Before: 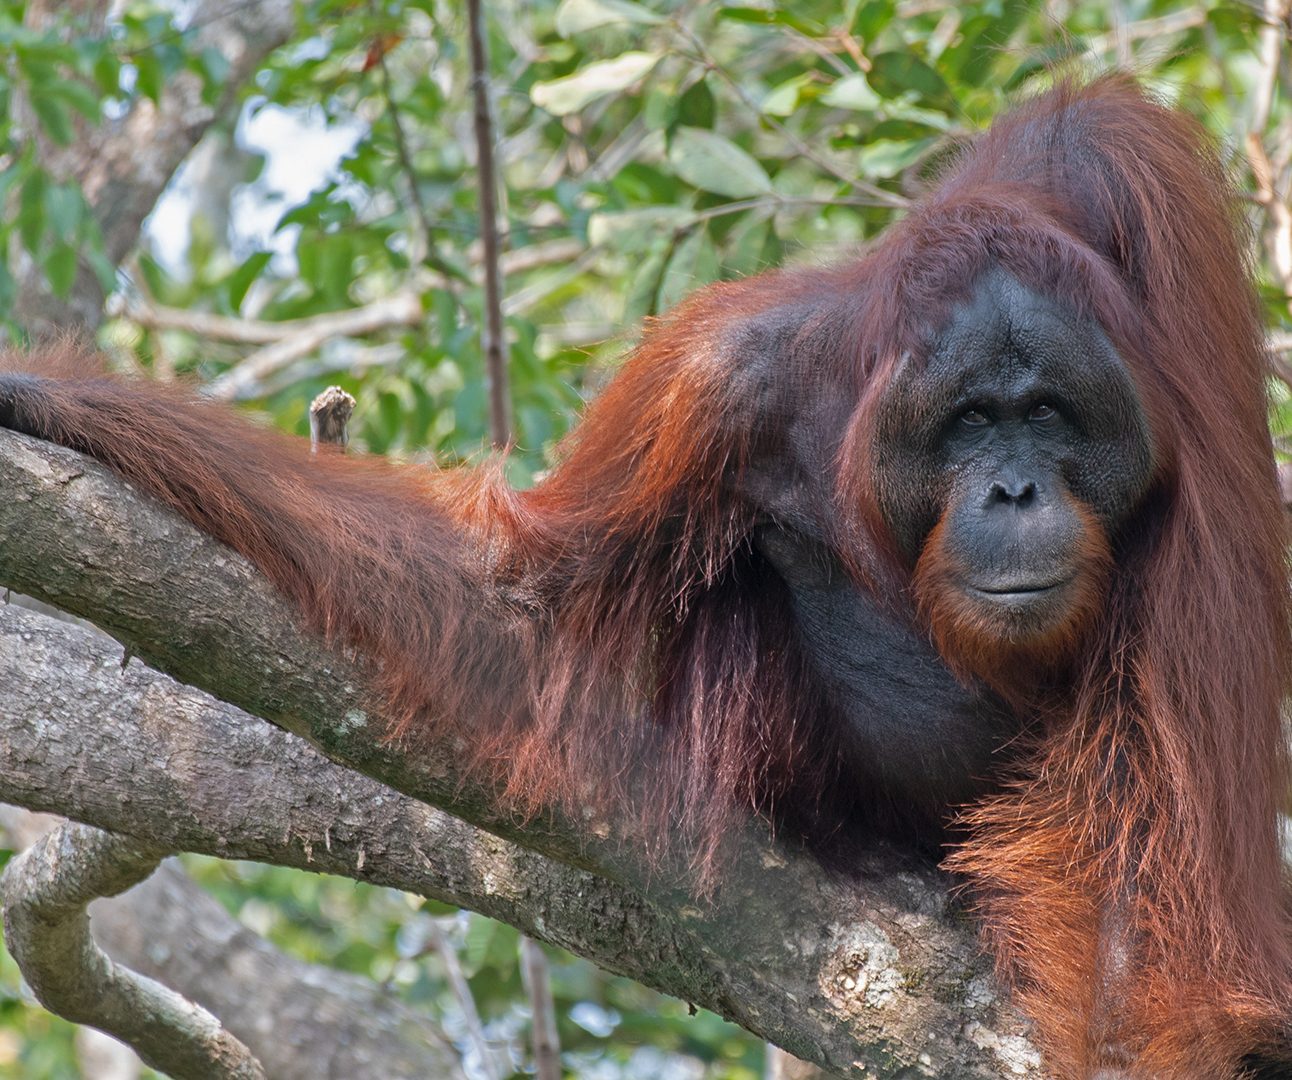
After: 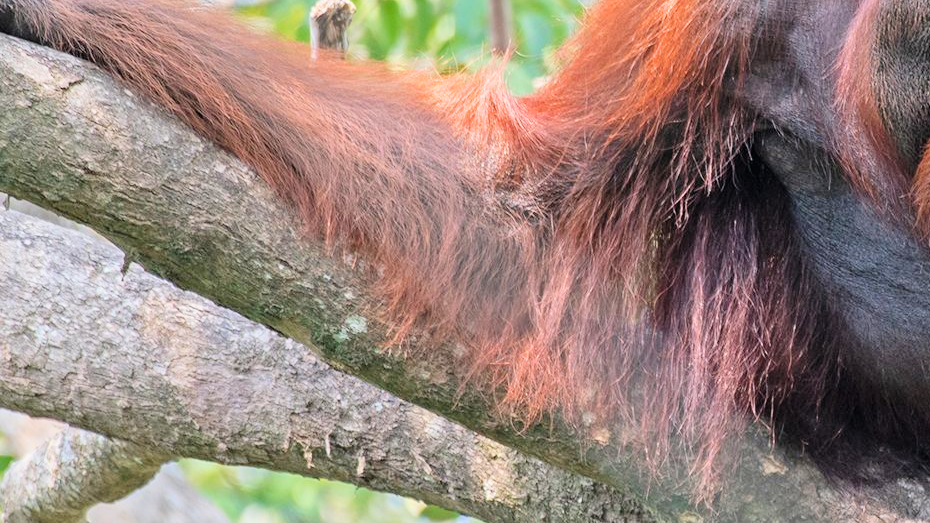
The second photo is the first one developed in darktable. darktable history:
crop: top 36.498%, right 27.964%, bottom 14.995%
filmic rgb: black relative exposure -7.65 EV, white relative exposure 4.56 EV, hardness 3.61, color science v6 (2022)
exposure: black level correction 0, exposure 1.45 EV, compensate exposure bias true, compensate highlight preservation false
